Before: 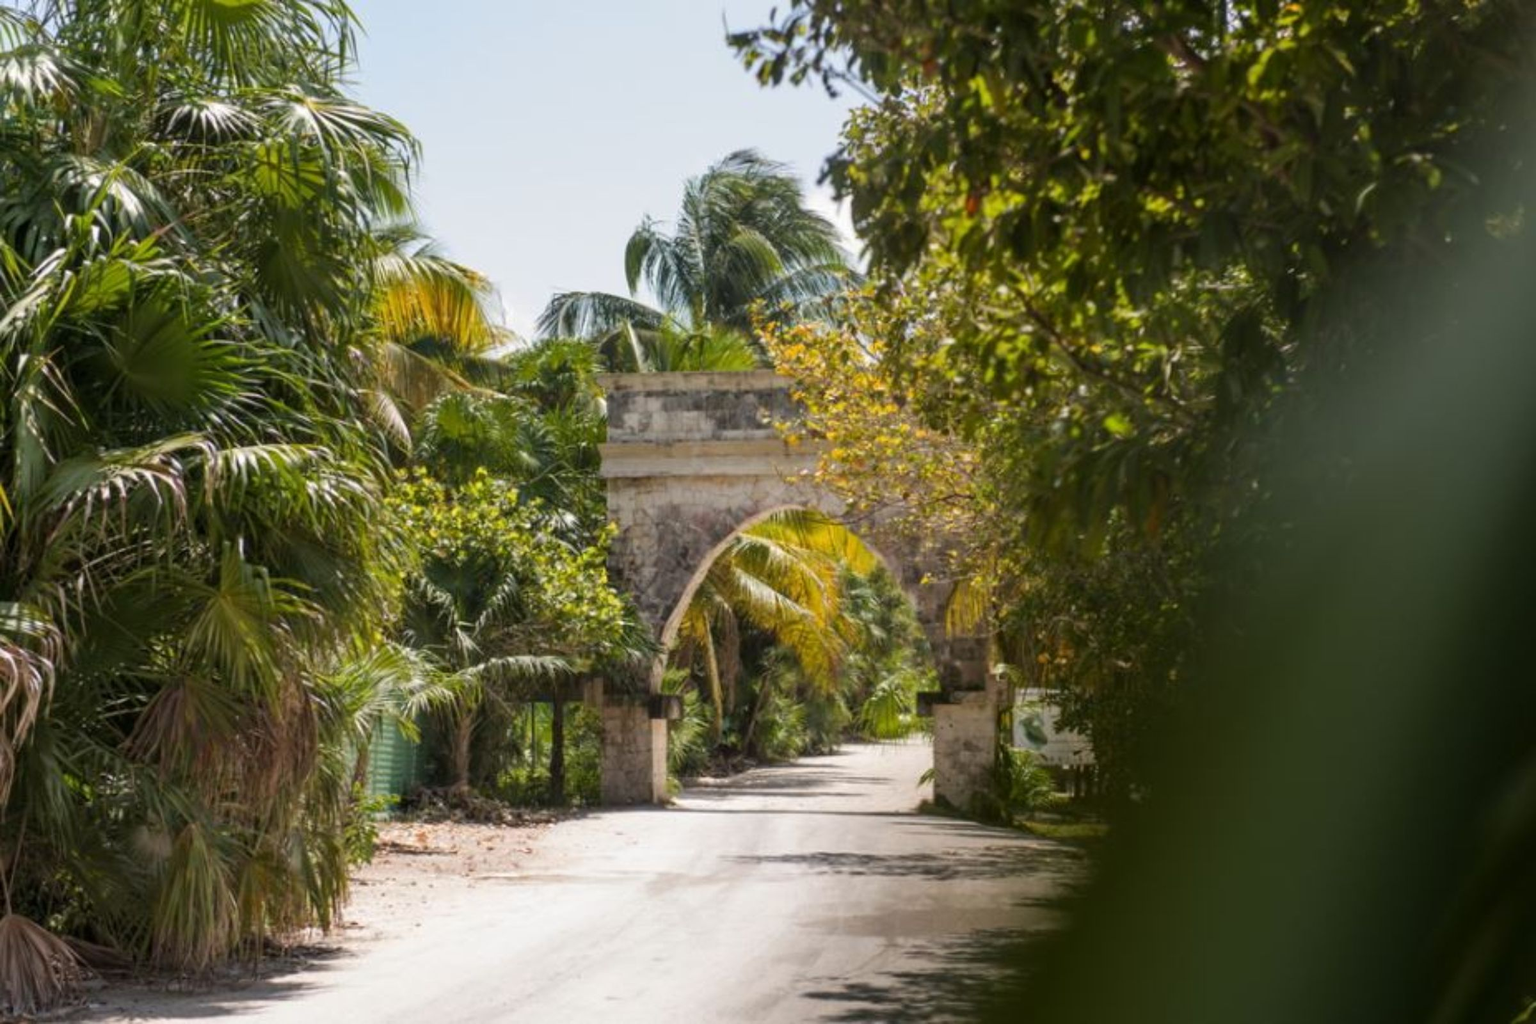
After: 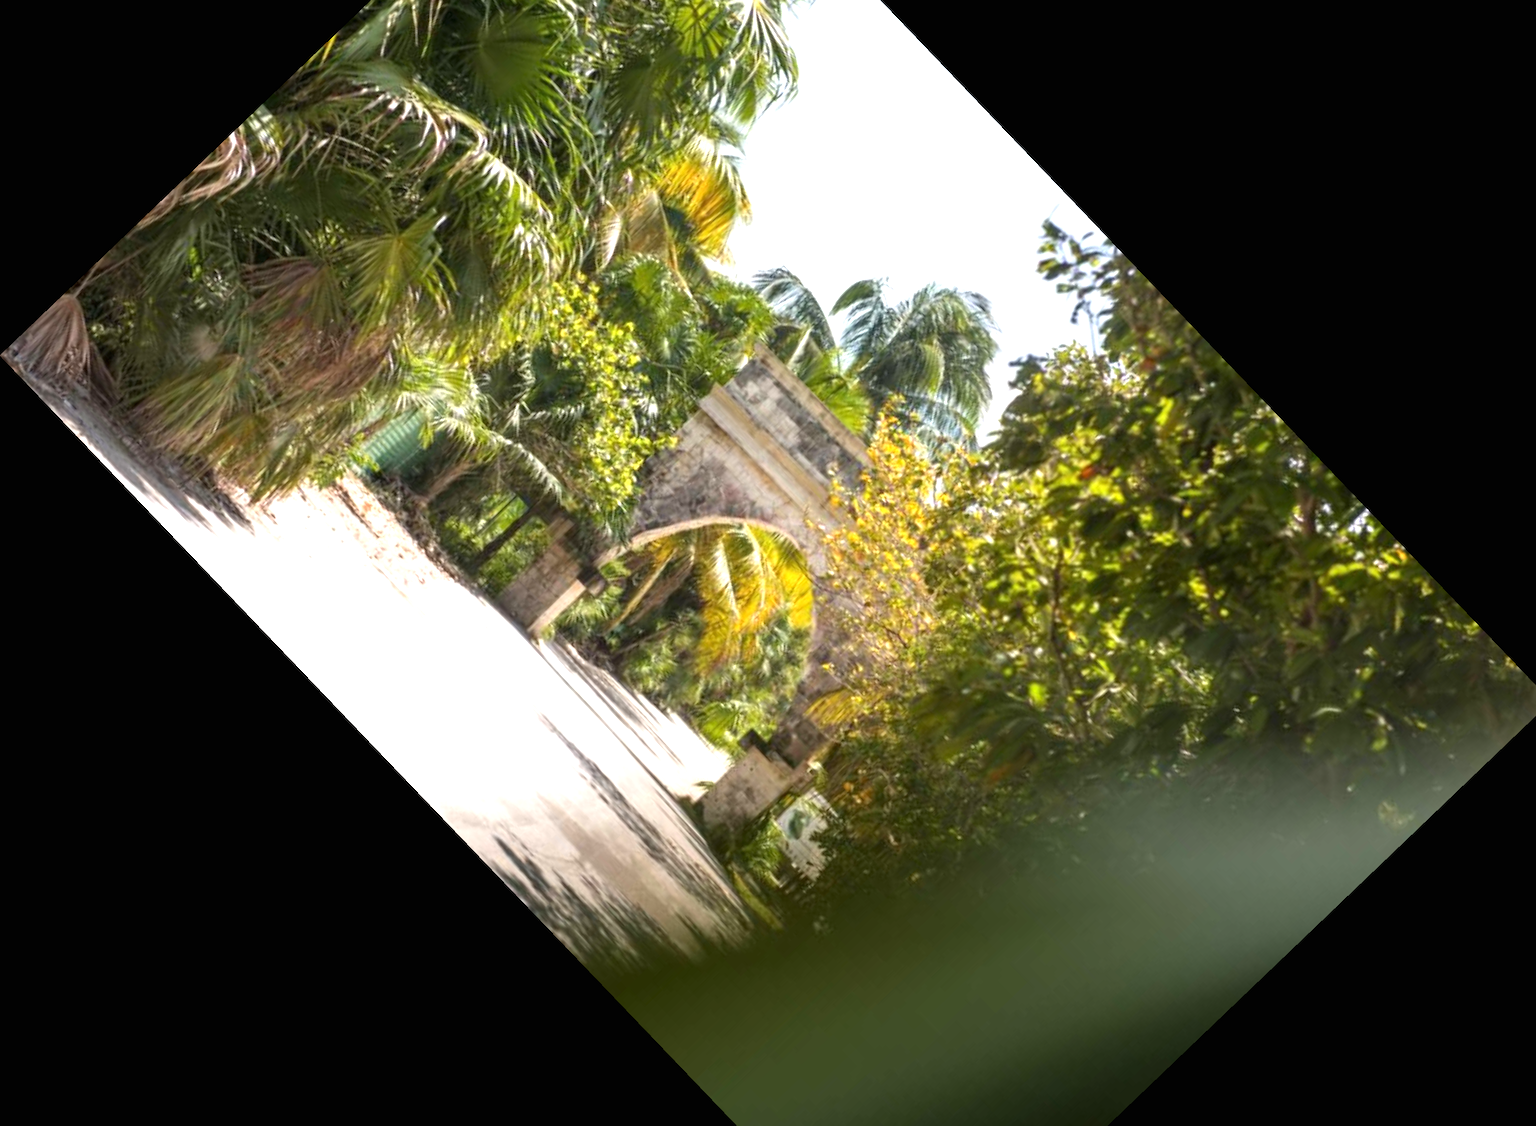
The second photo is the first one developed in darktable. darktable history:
exposure: black level correction 0, exposure 0.953 EV, compensate exposure bias true, compensate highlight preservation false
crop and rotate: angle -46.26°, top 16.234%, right 0.912%, bottom 11.704%
